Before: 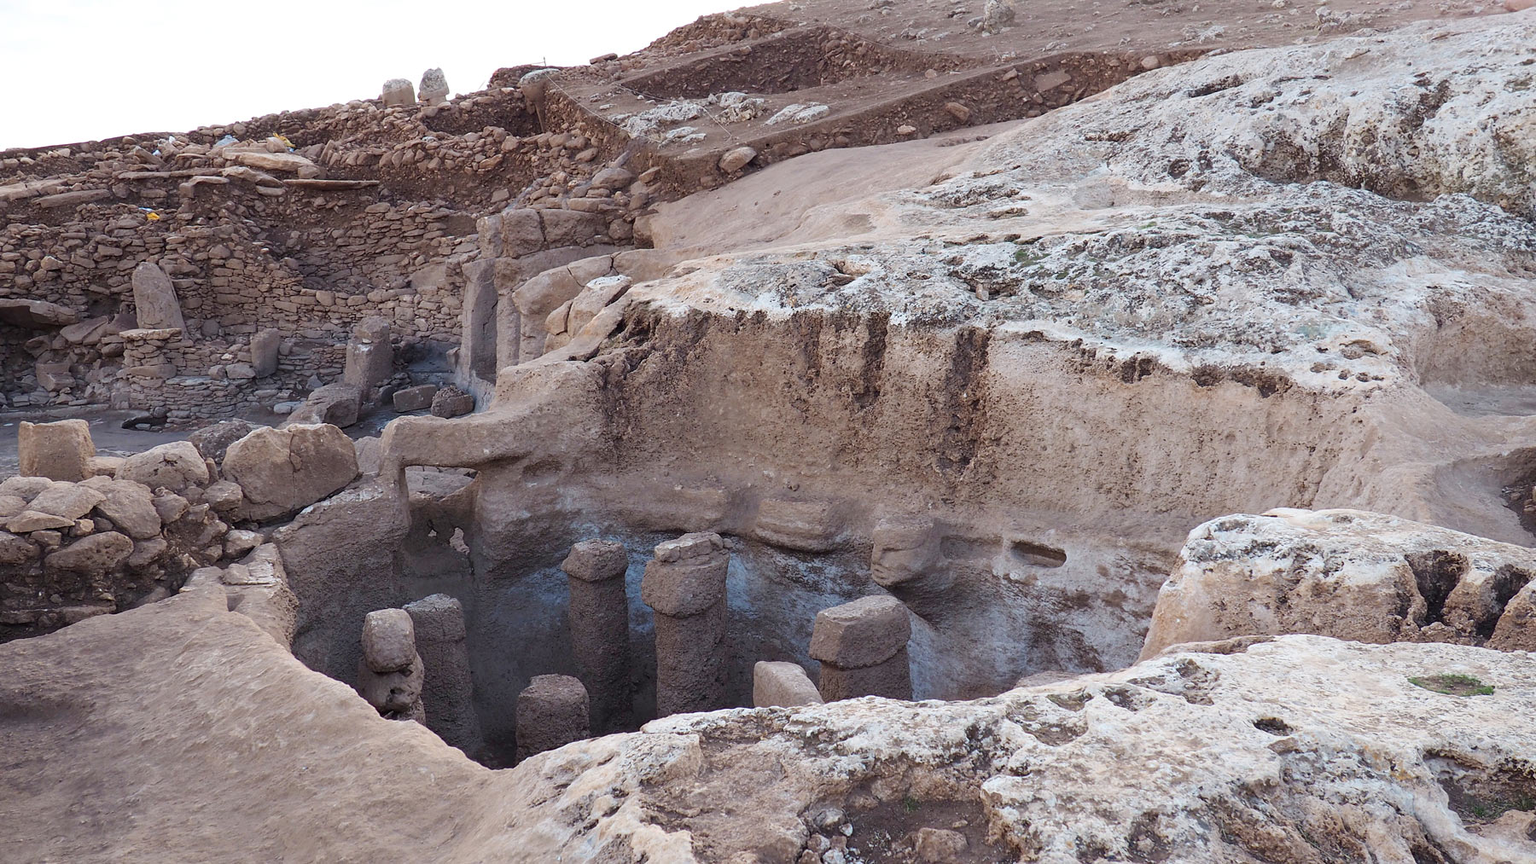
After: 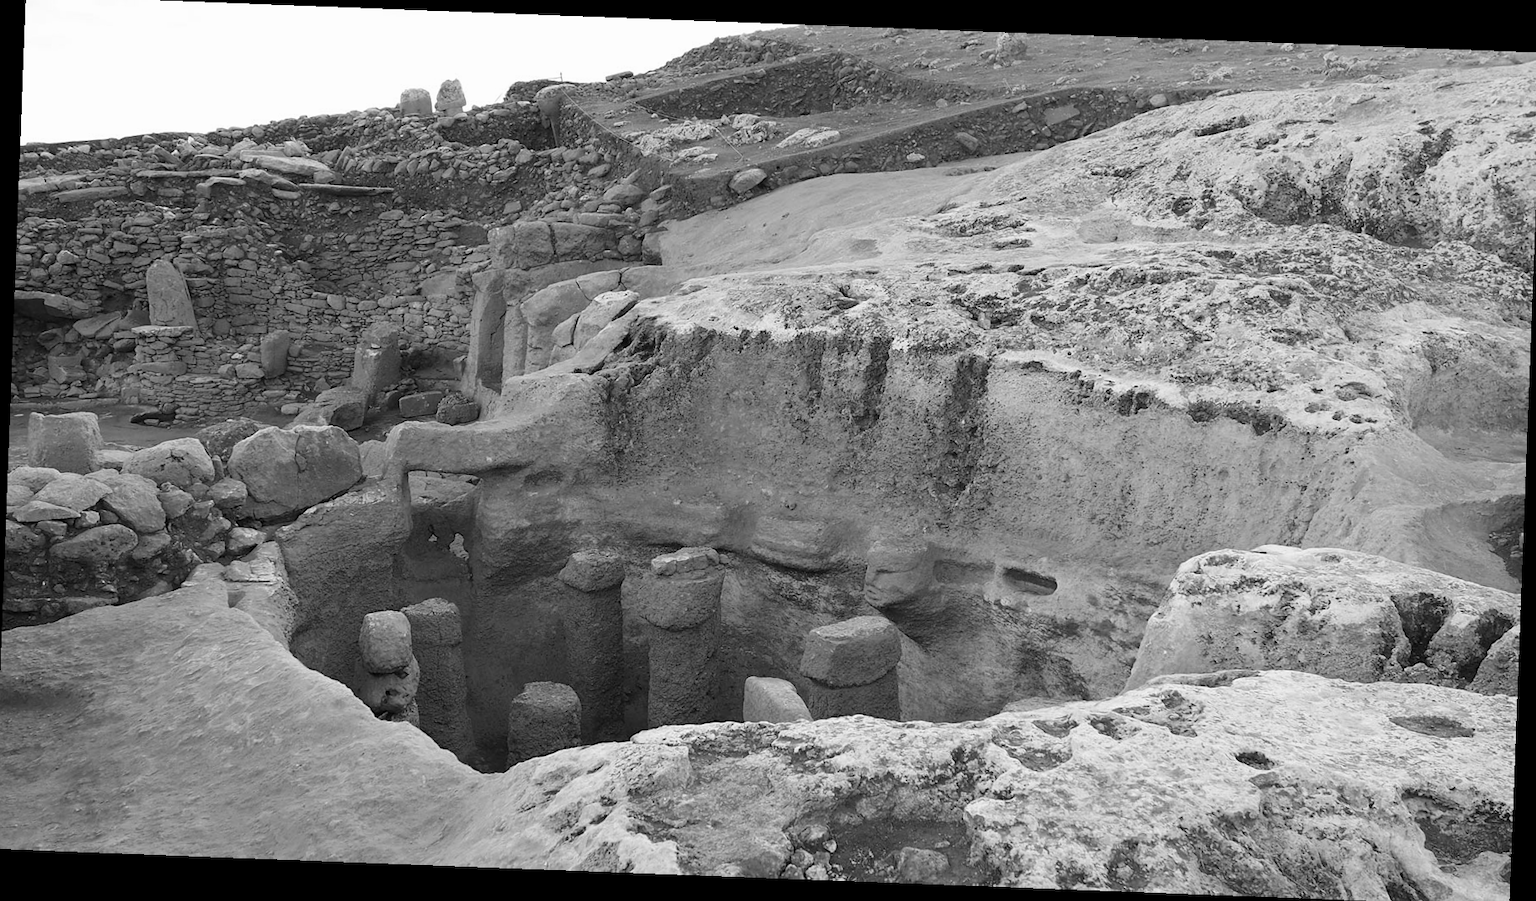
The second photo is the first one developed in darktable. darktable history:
color balance rgb: shadows lift › chroma 5.41%, shadows lift › hue 240°, highlights gain › chroma 3.74%, highlights gain › hue 60°, saturation formula JzAzBz (2021)
crop: left 0.434%, top 0.485%, right 0.244%, bottom 0.386%
rotate and perspective: rotation 2.17°, automatic cropping off
monochrome: on, module defaults
